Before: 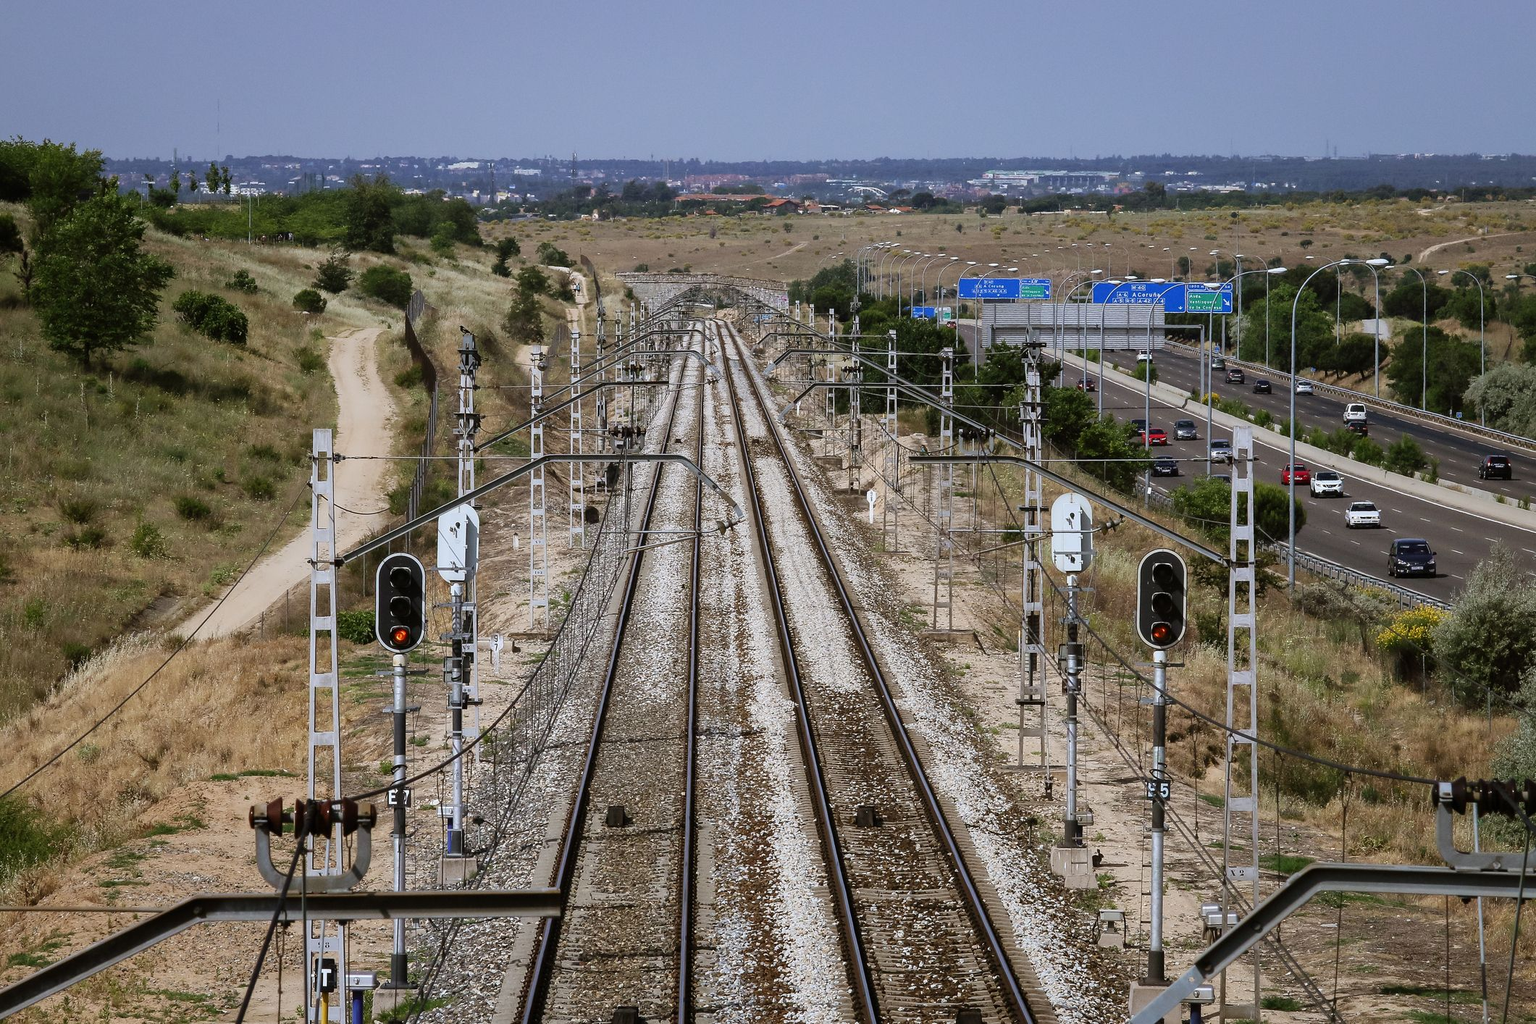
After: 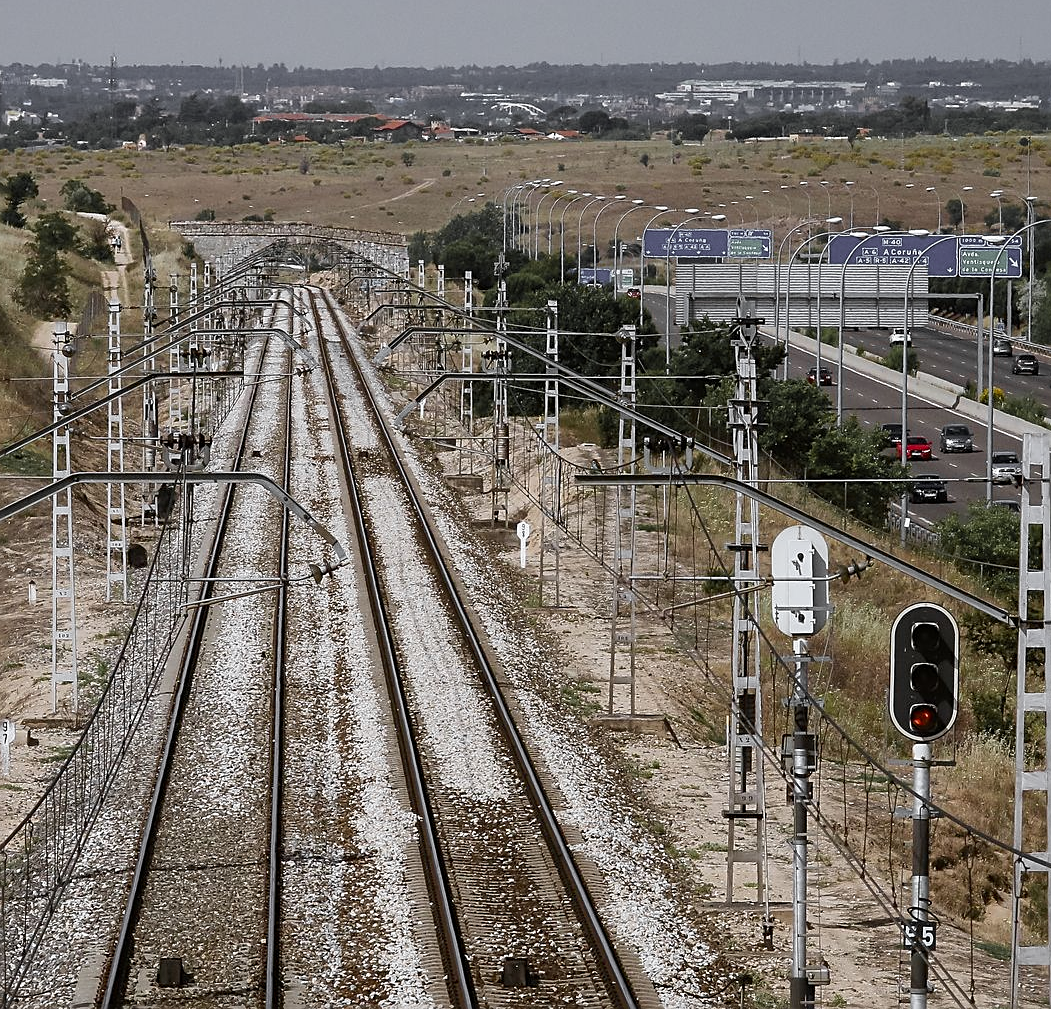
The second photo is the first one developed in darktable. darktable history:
color zones: curves: ch0 [(0.004, 0.388) (0.125, 0.392) (0.25, 0.404) (0.375, 0.5) (0.5, 0.5) (0.625, 0.5) (0.75, 0.5) (0.875, 0.5)]; ch1 [(0, 0.5) (0.125, 0.5) (0.25, 0.5) (0.375, 0.124) (0.524, 0.124) (0.645, 0.128) (0.789, 0.132) (0.914, 0.096) (0.998, 0.068)]
crop: left 32.075%, top 10.976%, right 18.355%, bottom 17.596%
sharpen: on, module defaults
